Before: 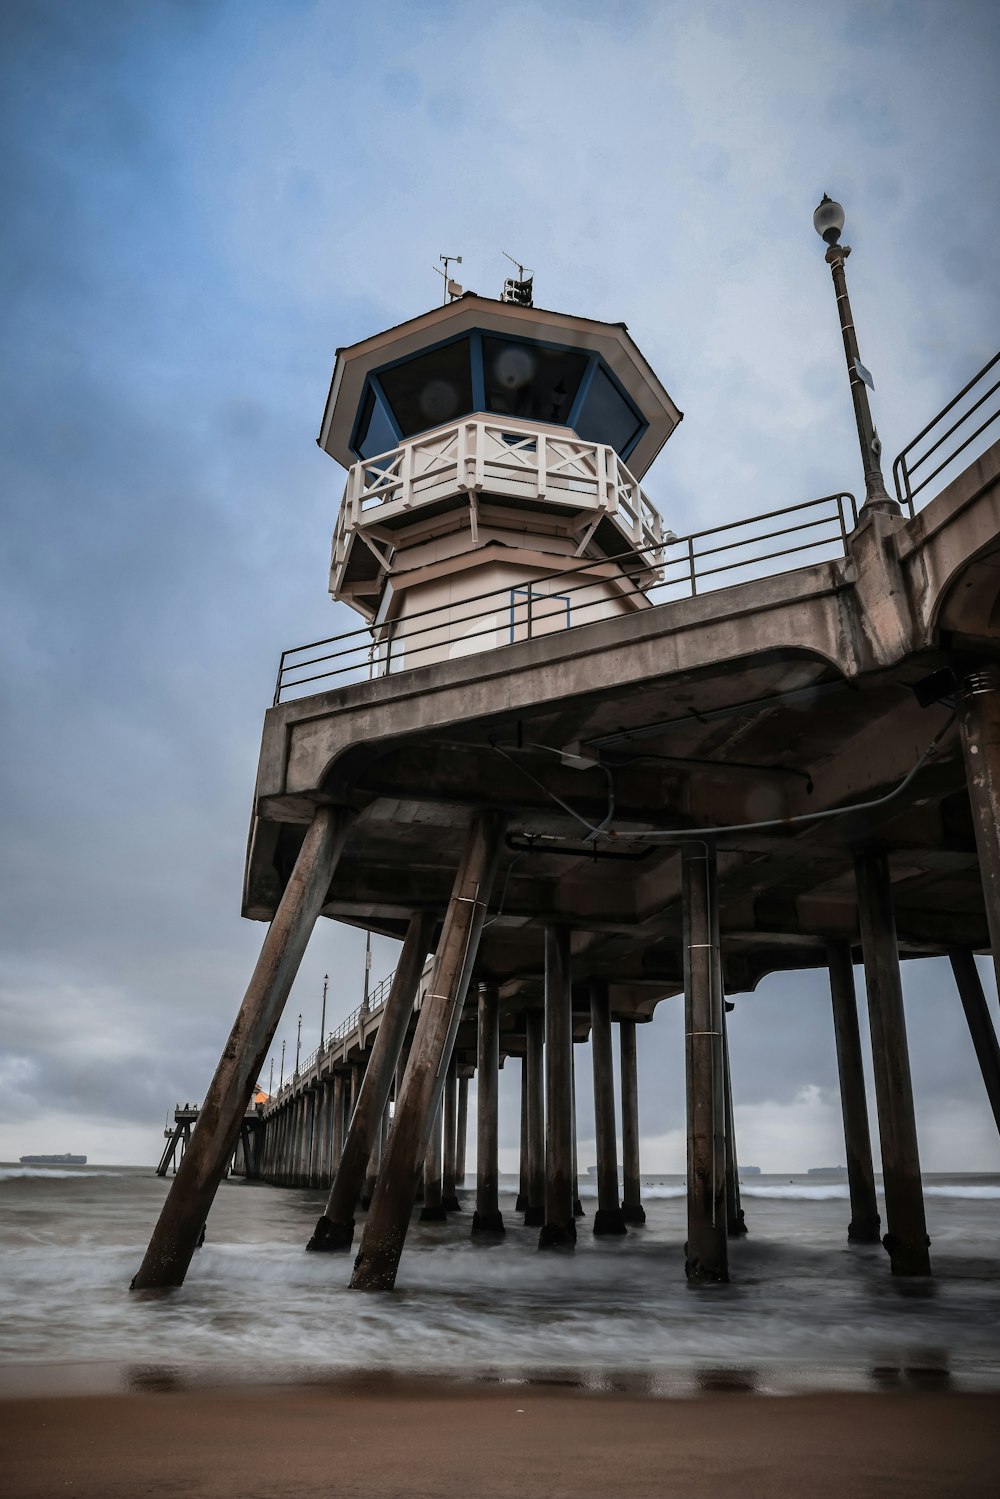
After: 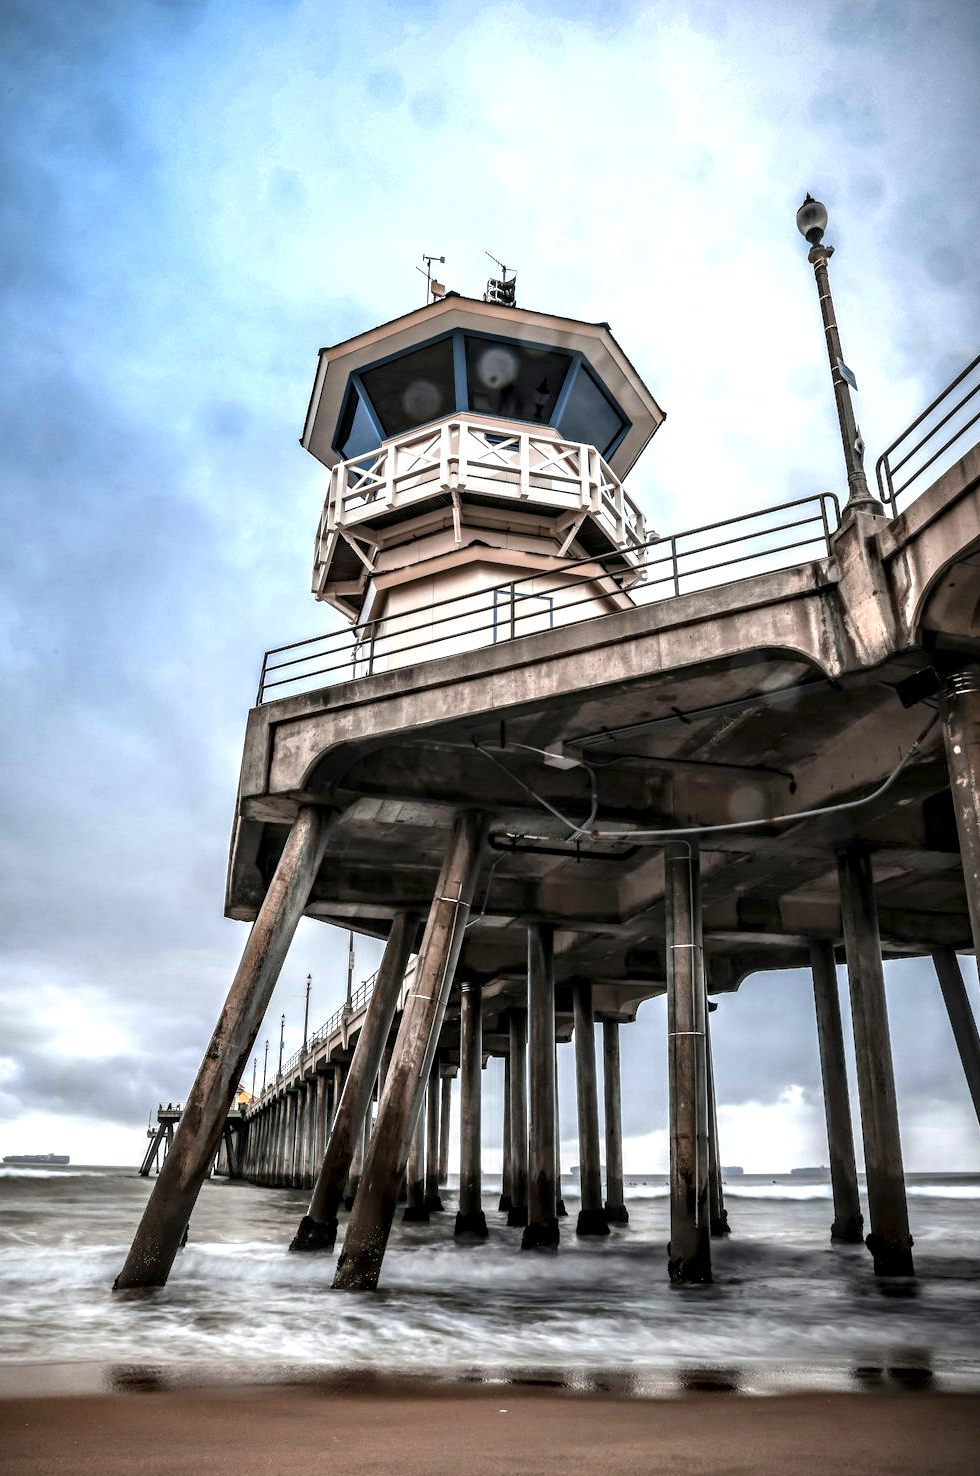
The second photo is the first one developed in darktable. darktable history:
local contrast: on, module defaults
exposure: black level correction 0, exposure 1.001 EV, compensate highlight preservation false
crop: left 1.727%, right 0.271%, bottom 1.481%
contrast equalizer: octaves 7, y [[0.545, 0.572, 0.59, 0.59, 0.571, 0.545], [0.5 ×6], [0.5 ×6], [0 ×6], [0 ×6]]
